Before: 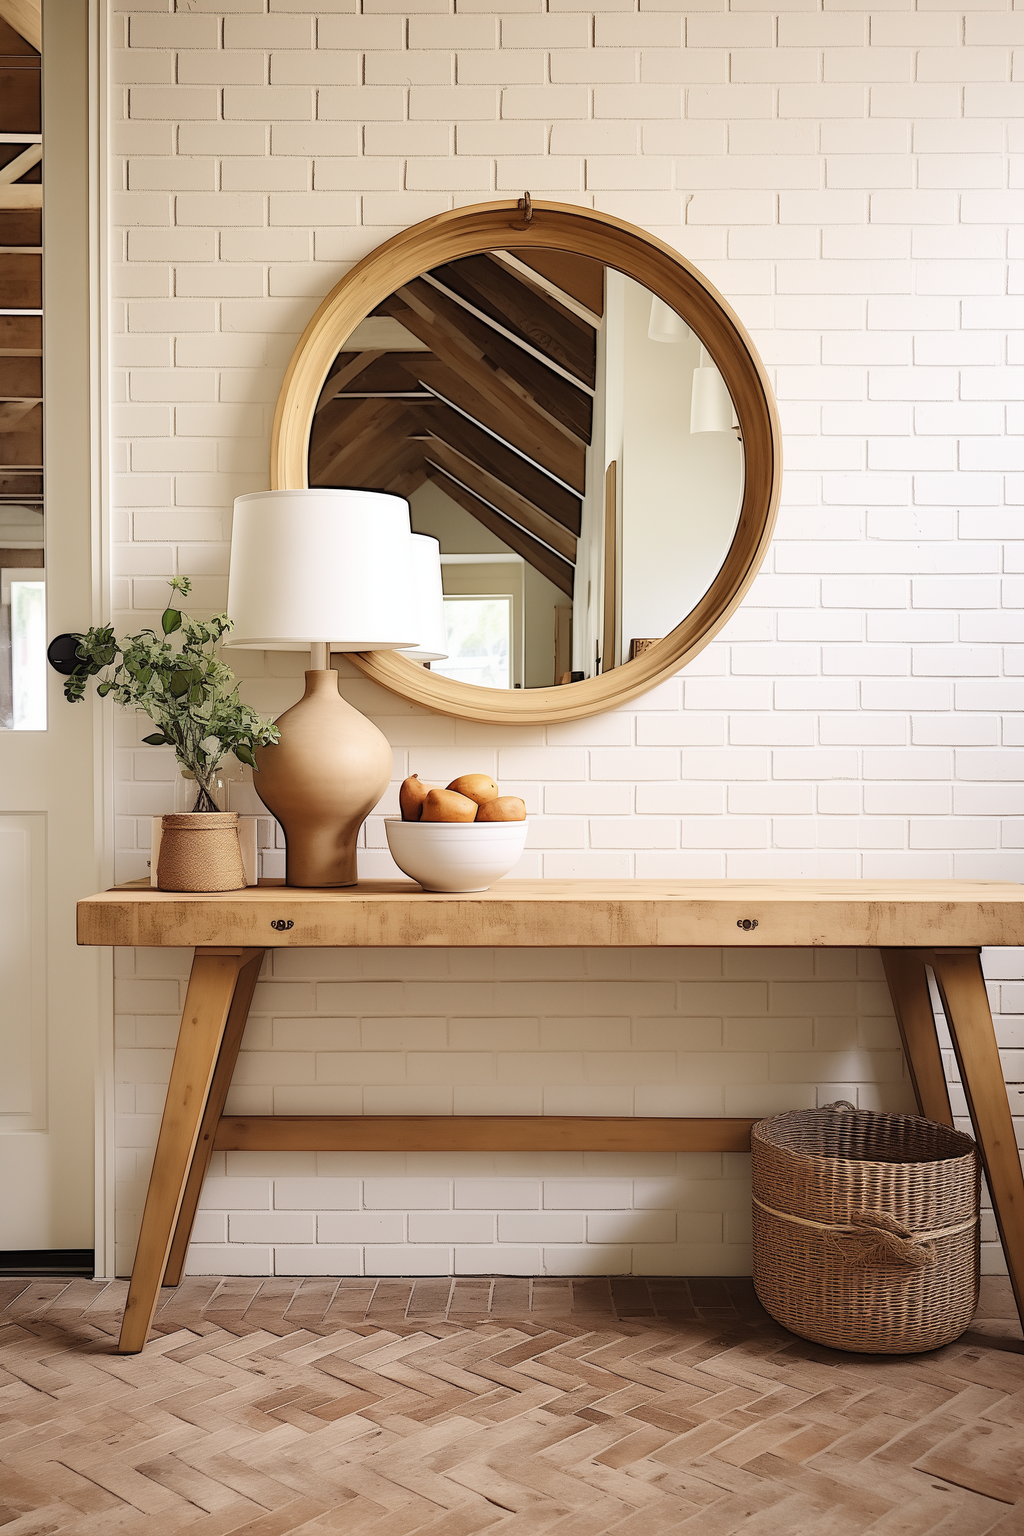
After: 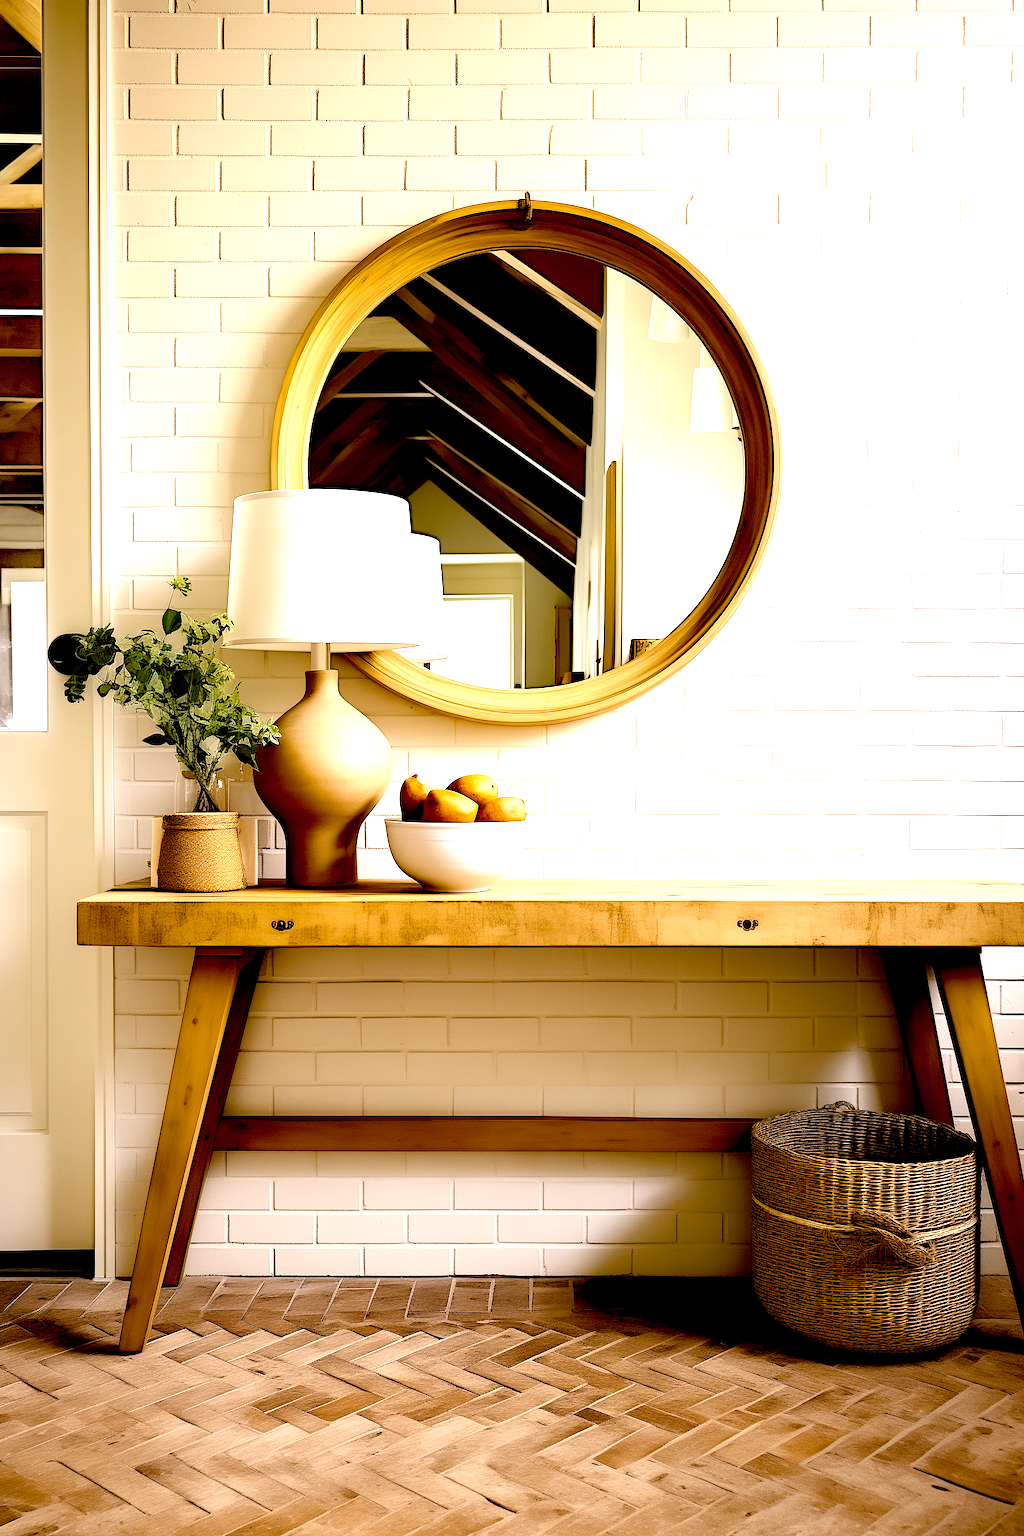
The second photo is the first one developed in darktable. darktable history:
contrast brightness saturation: saturation -0.084
color balance rgb: linear chroma grading › global chroma 9.962%, perceptual saturation grading › global saturation 19.64%, perceptual brilliance grading › global brilliance 11.668%, perceptual brilliance grading › highlights 15.165%, global vibrance 20%
exposure: black level correction 0.057, compensate highlight preservation false
